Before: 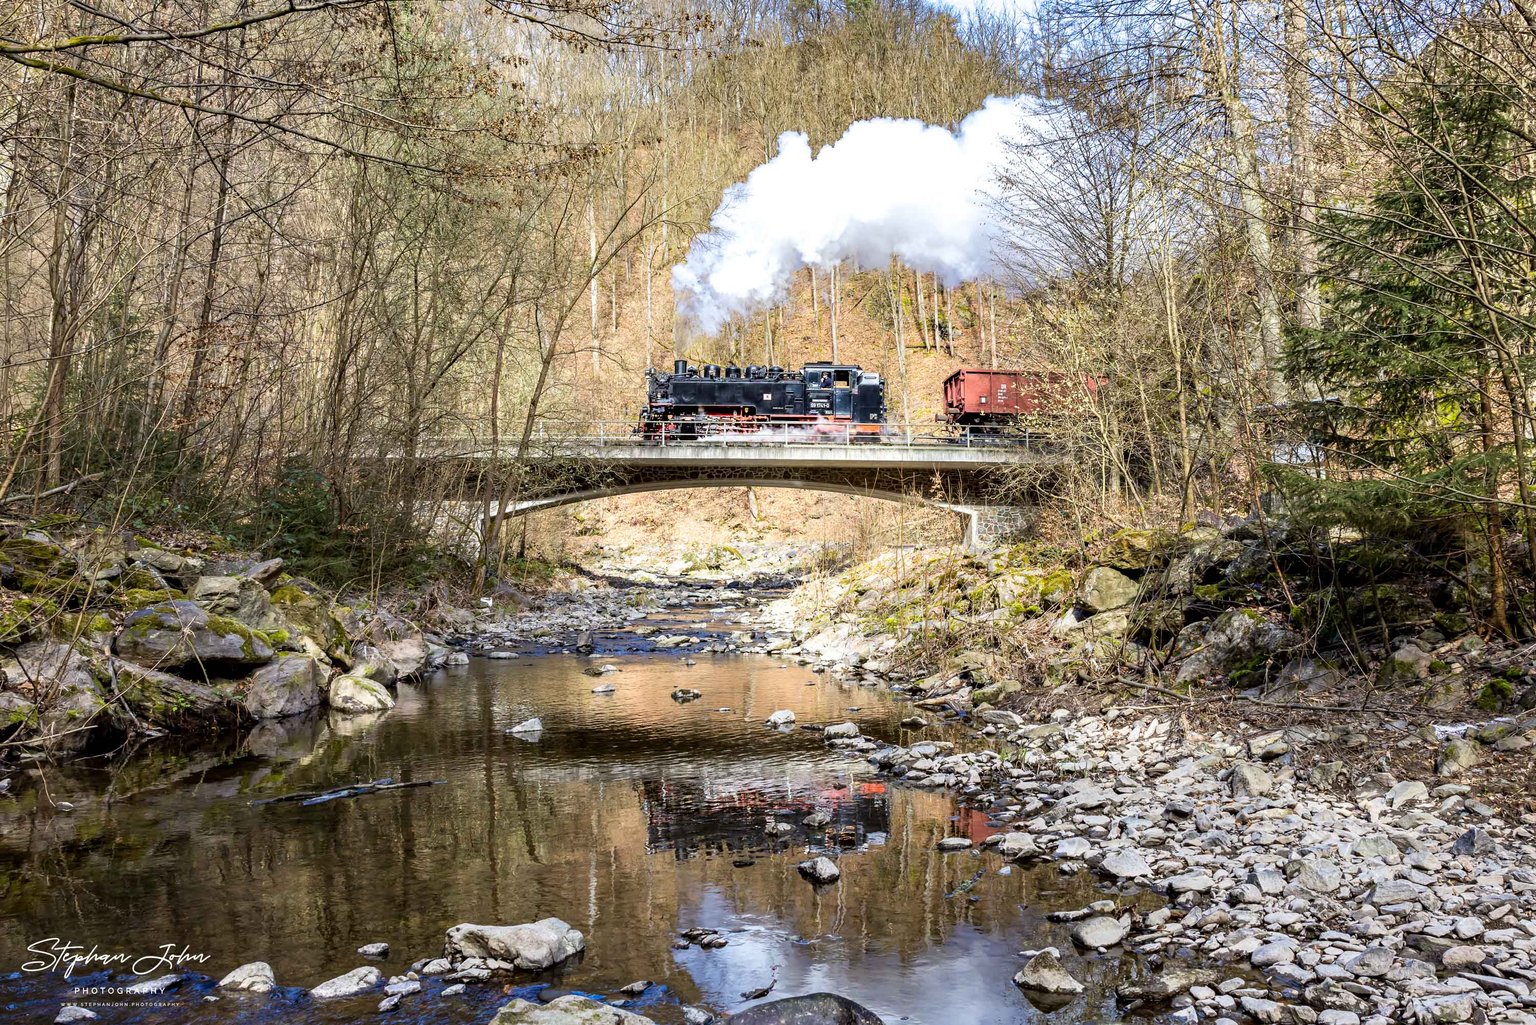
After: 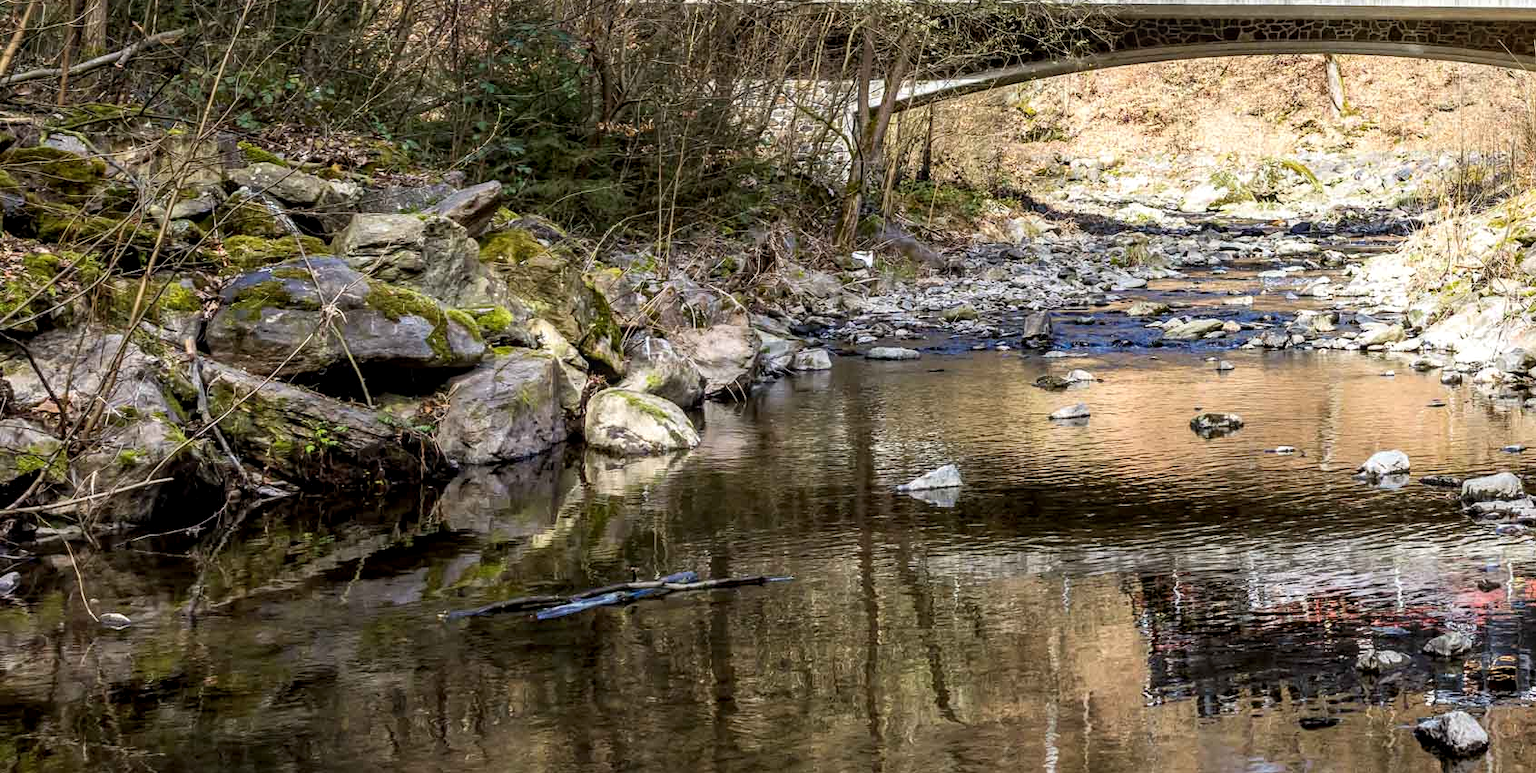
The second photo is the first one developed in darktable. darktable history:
crop: top 44.483%, right 43.593%, bottom 12.892%
local contrast: on, module defaults
